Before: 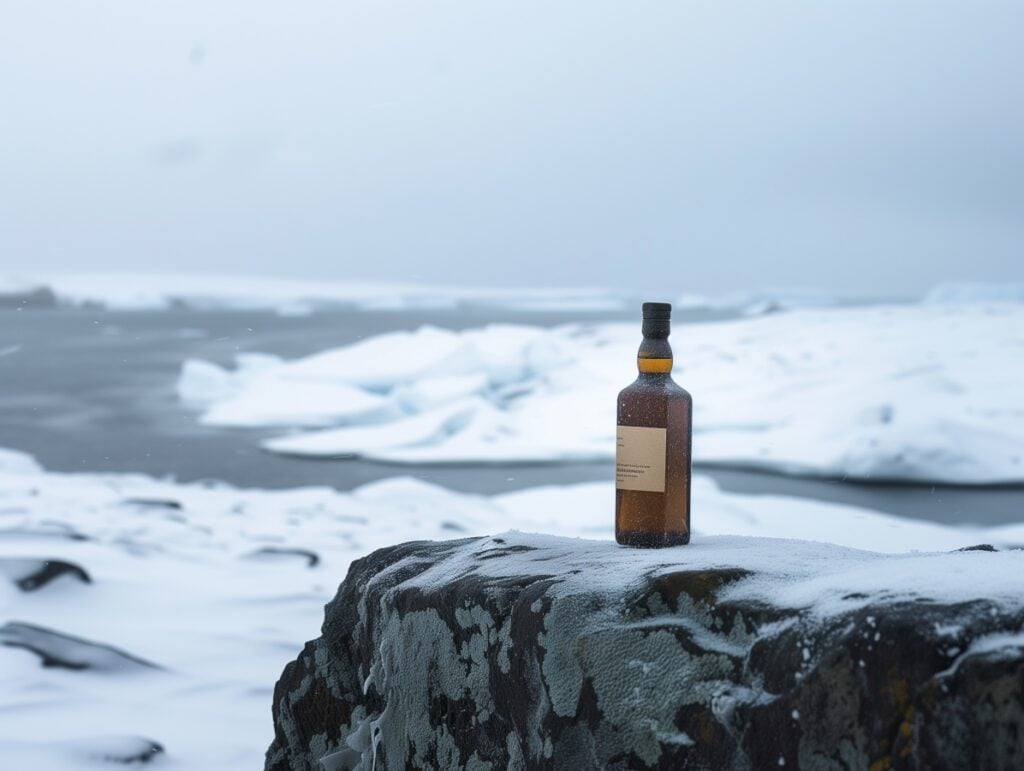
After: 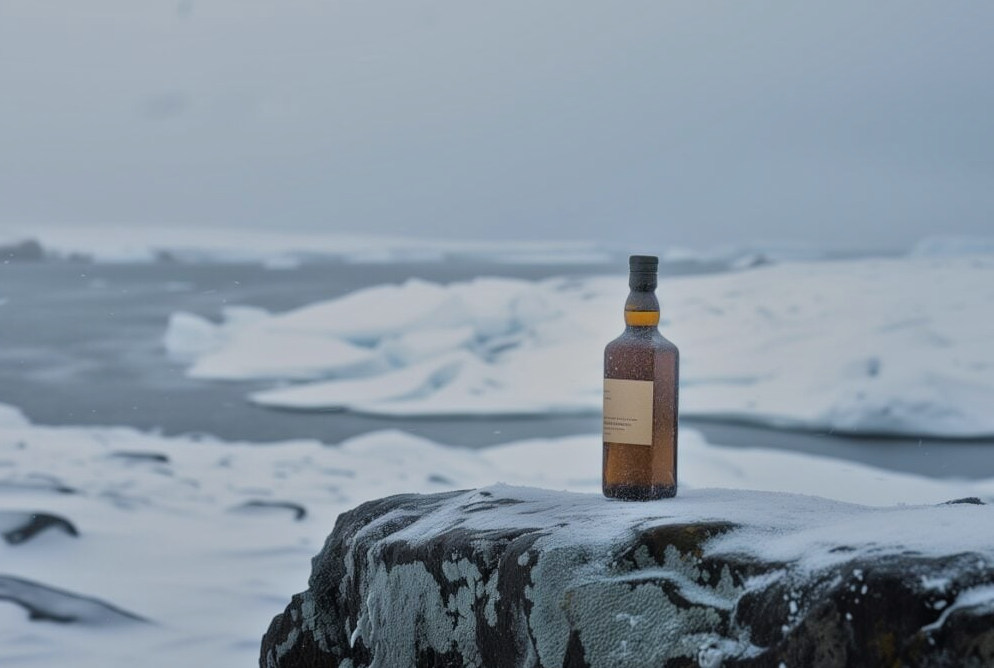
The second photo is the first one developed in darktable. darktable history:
tone equalizer: -7 EV 0.155 EV, -6 EV 0.583 EV, -5 EV 1.18 EV, -4 EV 1.36 EV, -3 EV 1.14 EV, -2 EV 0.6 EV, -1 EV 0.153 EV, mask exposure compensation -0.503 EV
exposure: exposure -0.997 EV, compensate highlight preservation false
crop: left 1.285%, top 6.159%, right 1.573%, bottom 7.106%
